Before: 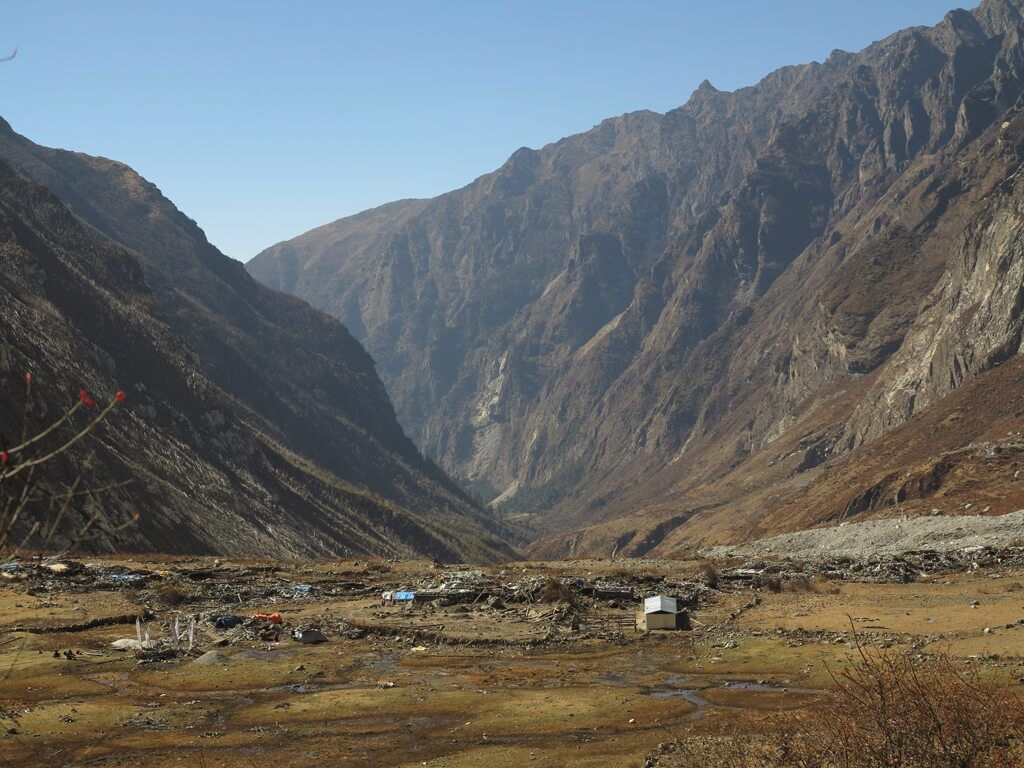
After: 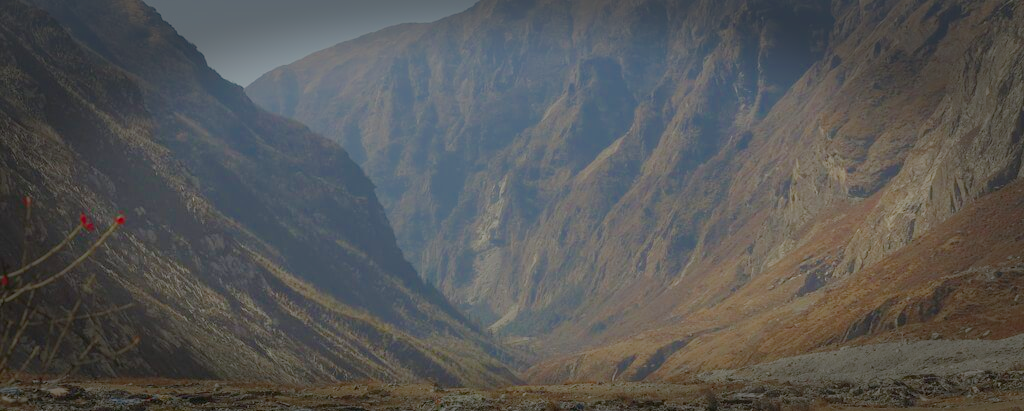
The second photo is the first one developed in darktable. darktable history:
crop and rotate: top 23.043%, bottom 23.437%
color balance rgb: perceptual saturation grading › global saturation 20%, perceptual saturation grading › highlights -50%, perceptual saturation grading › shadows 30%
vignetting: fall-off start 66.7%, fall-off radius 39.74%, brightness -0.576, saturation -0.258, automatic ratio true, width/height ratio 0.671, dithering 16-bit output
filmic rgb: black relative exposure -16 EV, white relative exposure 8 EV, threshold 3 EV, hardness 4.17, latitude 50%, contrast 0.5, color science v5 (2021), contrast in shadows safe, contrast in highlights safe, enable highlight reconstruction true
